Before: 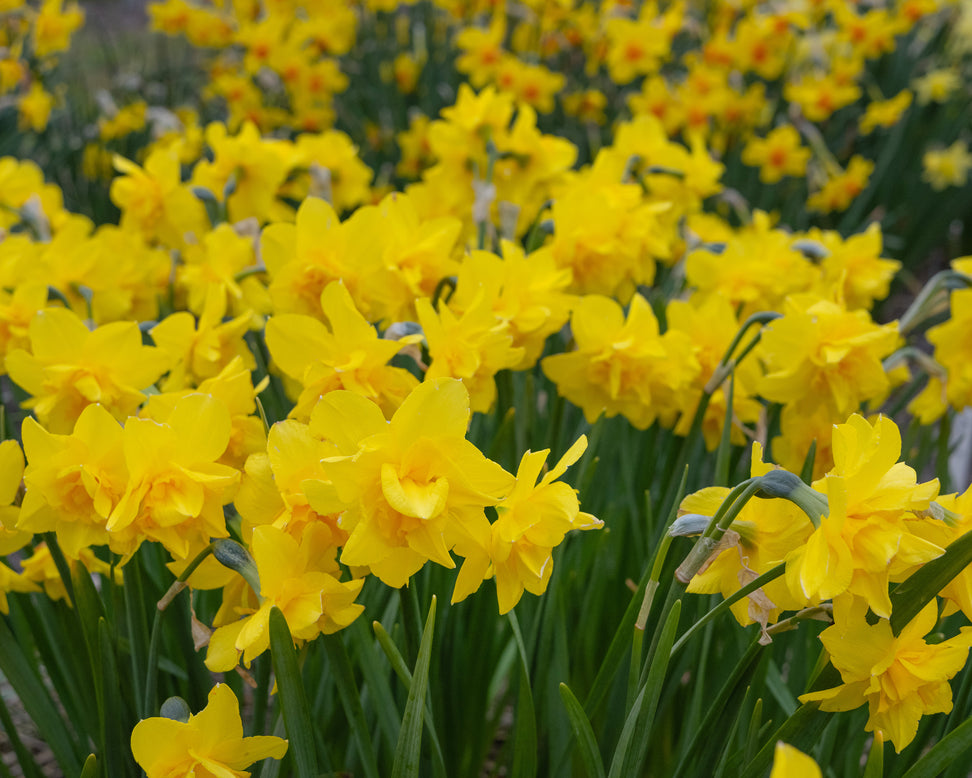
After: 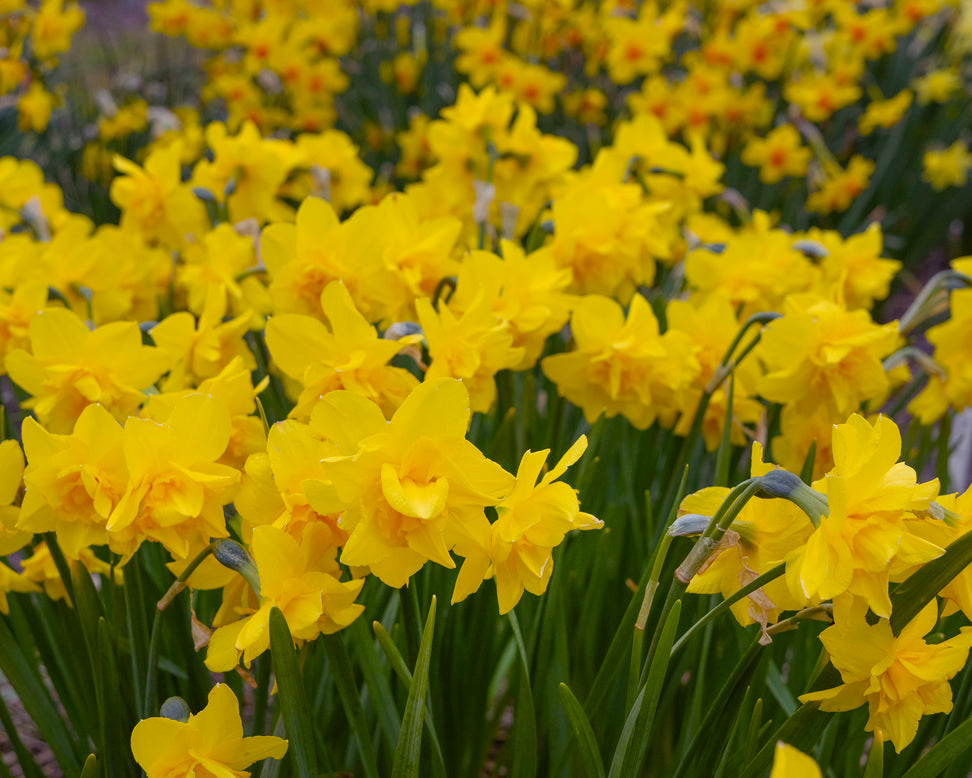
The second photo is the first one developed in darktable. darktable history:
color balance rgb: shadows lift › luminance 0.271%, shadows lift › chroma 7.011%, shadows lift › hue 301.15°, highlights gain › chroma 1.678%, highlights gain › hue 55.37°, linear chroma grading › shadows -3.308%, linear chroma grading › highlights -4.389%, perceptual saturation grading › global saturation 20%, perceptual saturation grading › highlights -14.048%, perceptual saturation grading › shadows 49.716%
